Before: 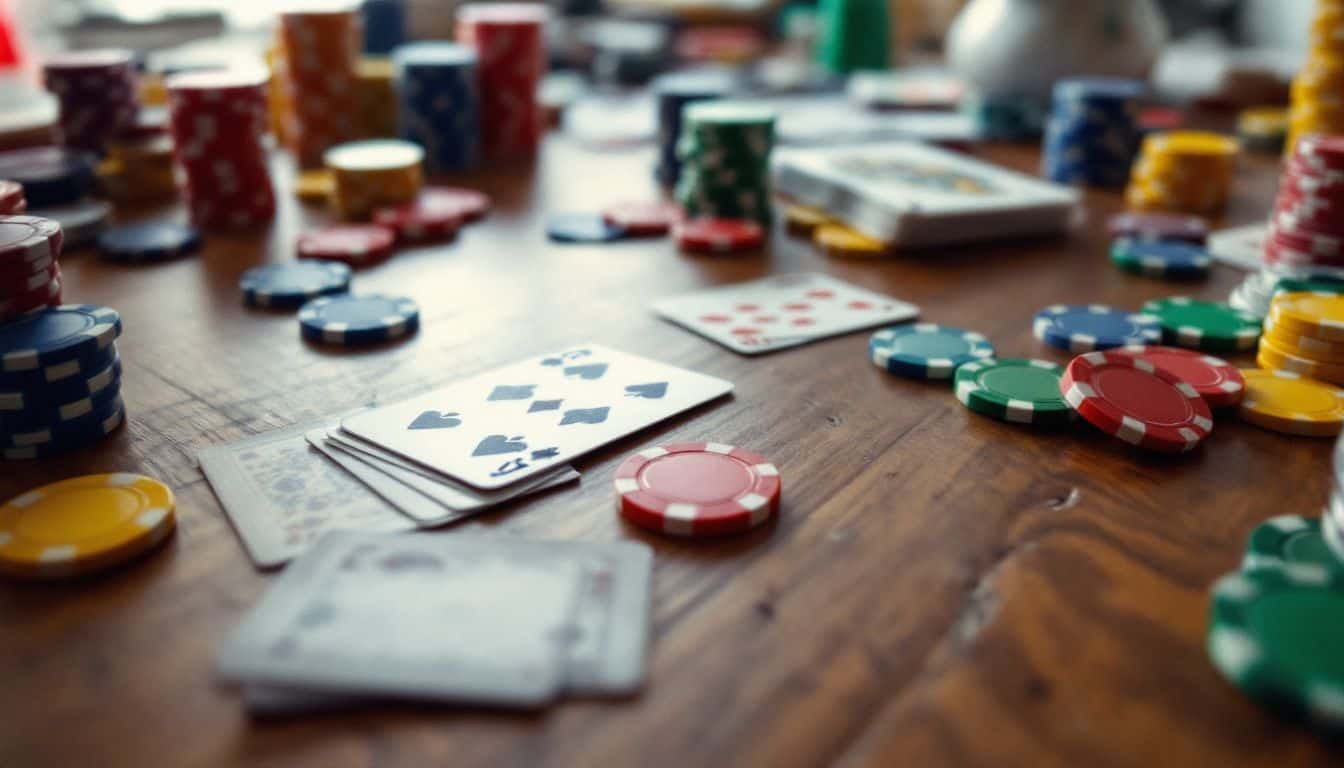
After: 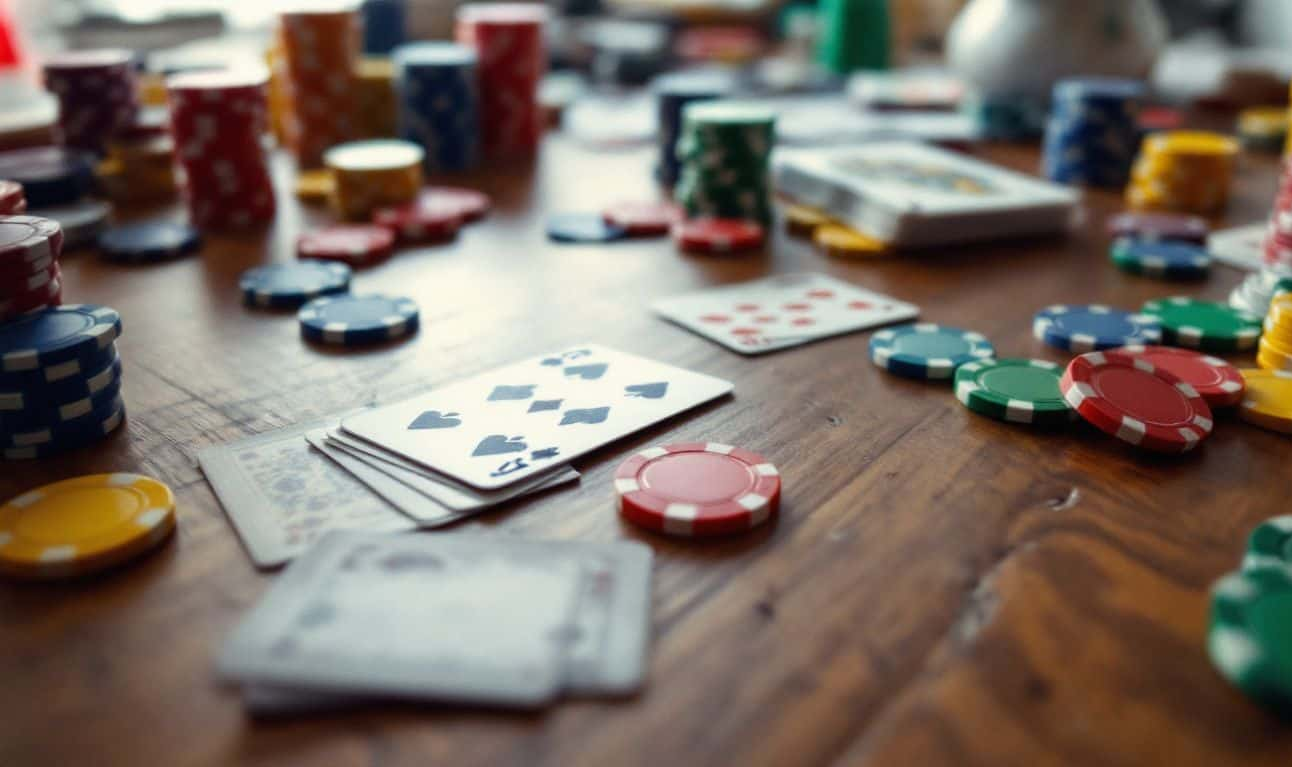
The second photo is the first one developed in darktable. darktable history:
crop: right 3.866%, bottom 0.042%
